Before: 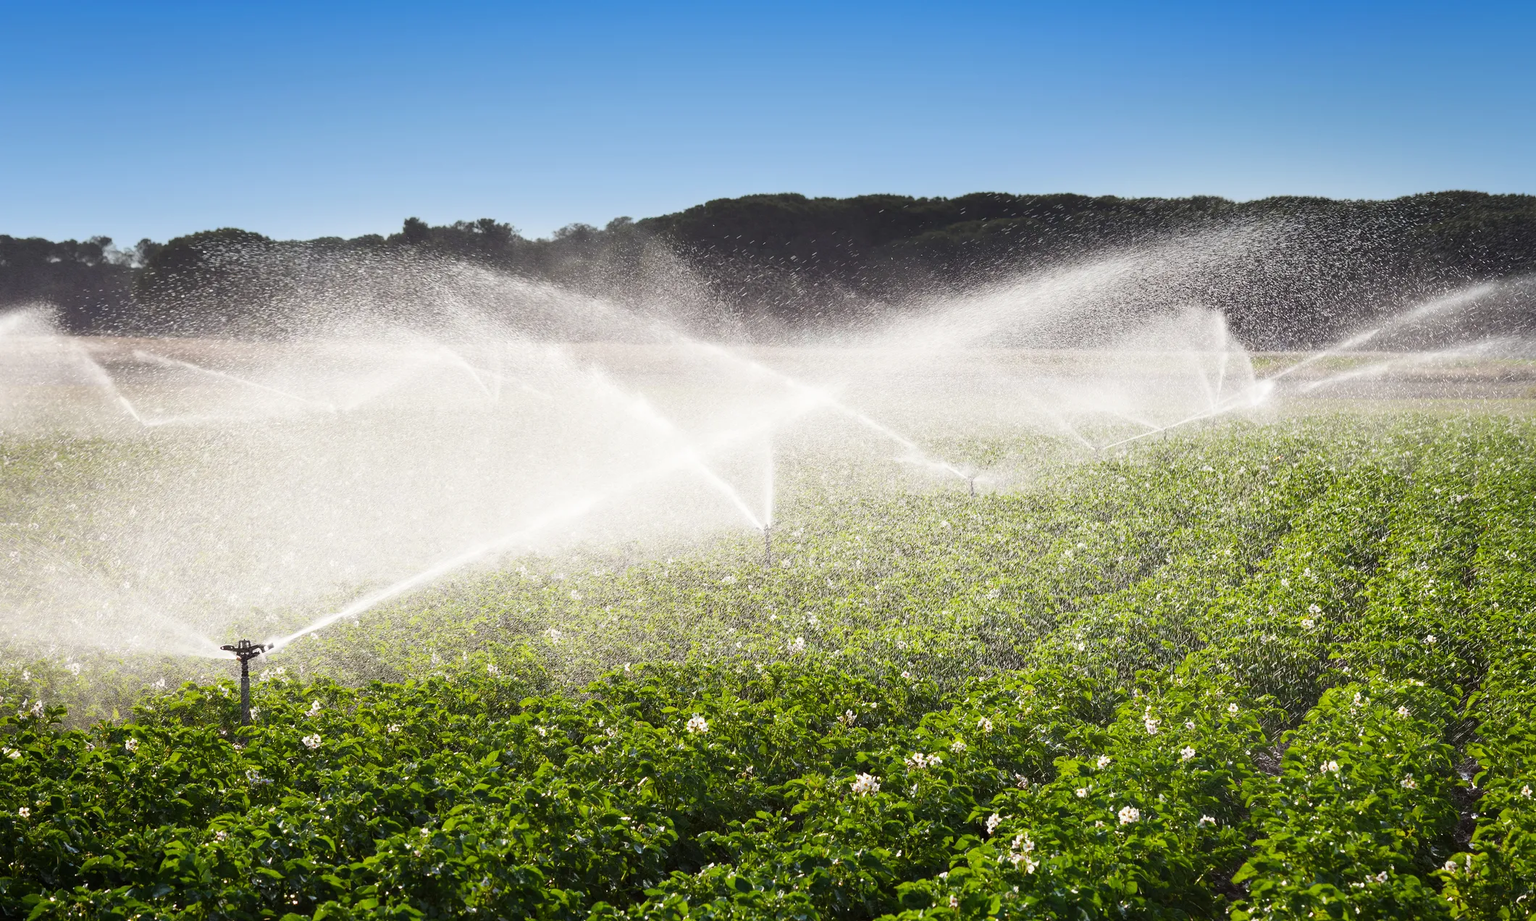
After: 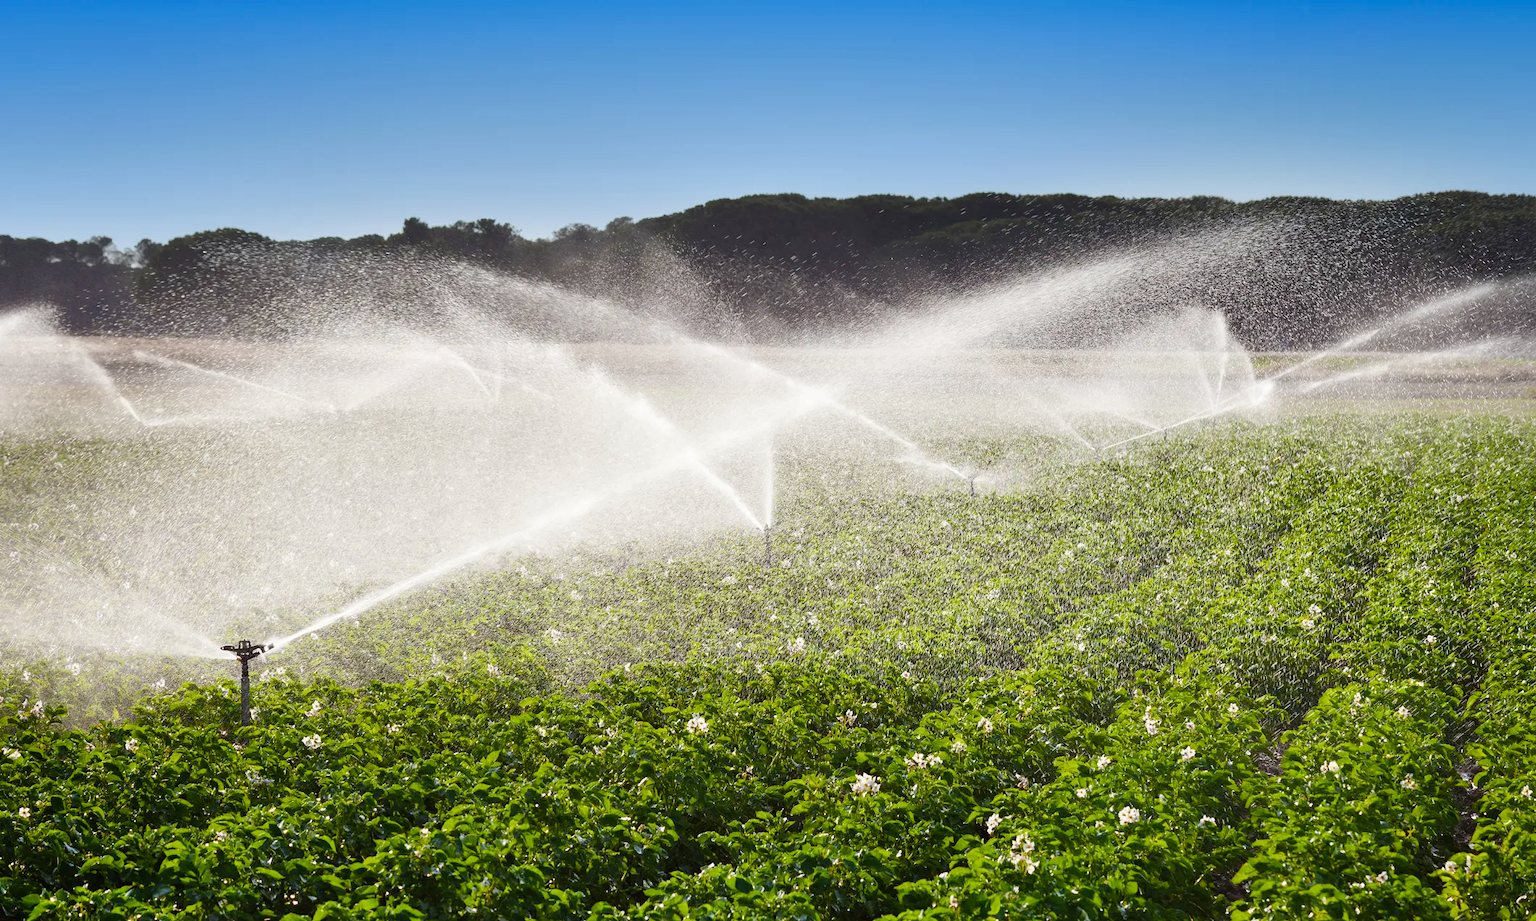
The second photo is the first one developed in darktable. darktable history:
color balance rgb: perceptual saturation grading › global saturation 20%, perceptual saturation grading › highlights -25%, perceptual saturation grading › shadows 25%
white balance: emerald 1
shadows and highlights: low approximation 0.01, soften with gaussian
